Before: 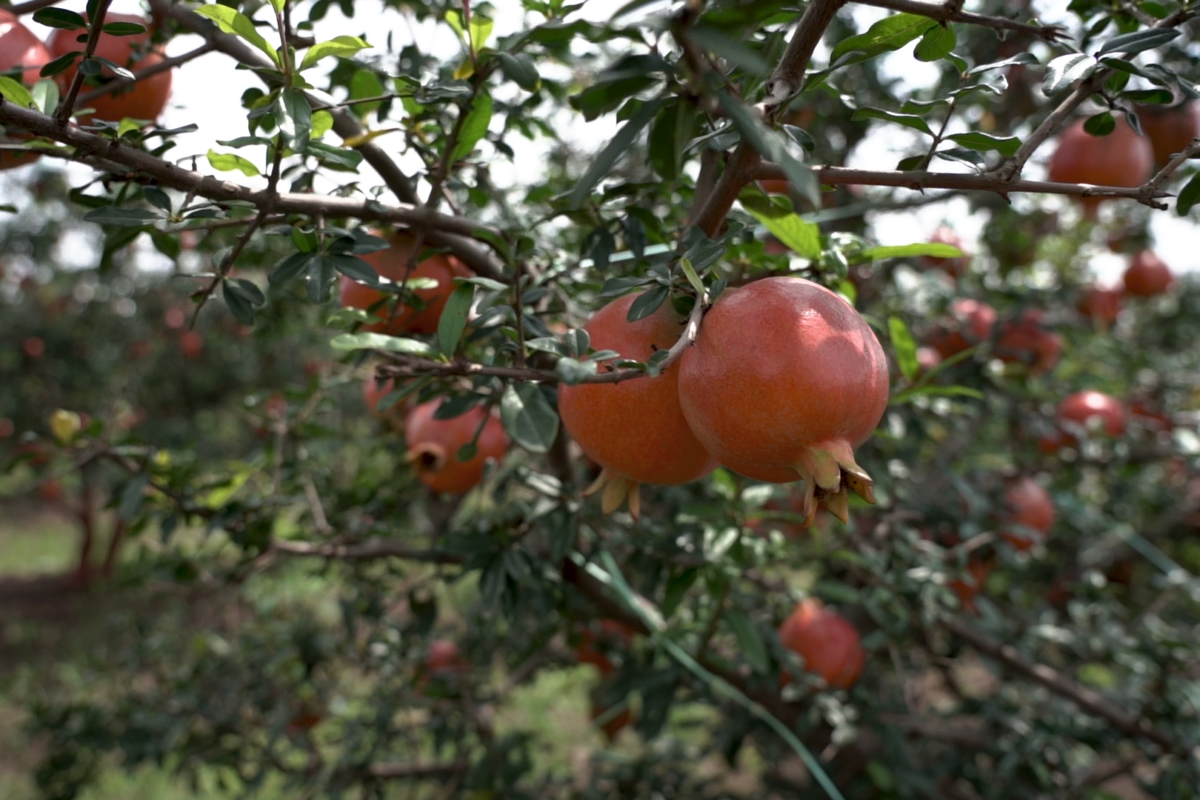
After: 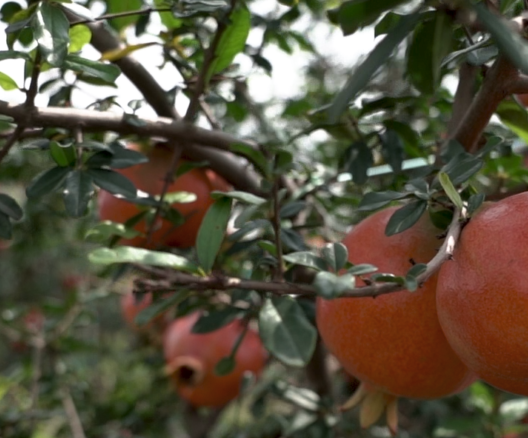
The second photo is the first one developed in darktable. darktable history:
crop: left 20.248%, top 10.86%, right 35.675%, bottom 34.321%
